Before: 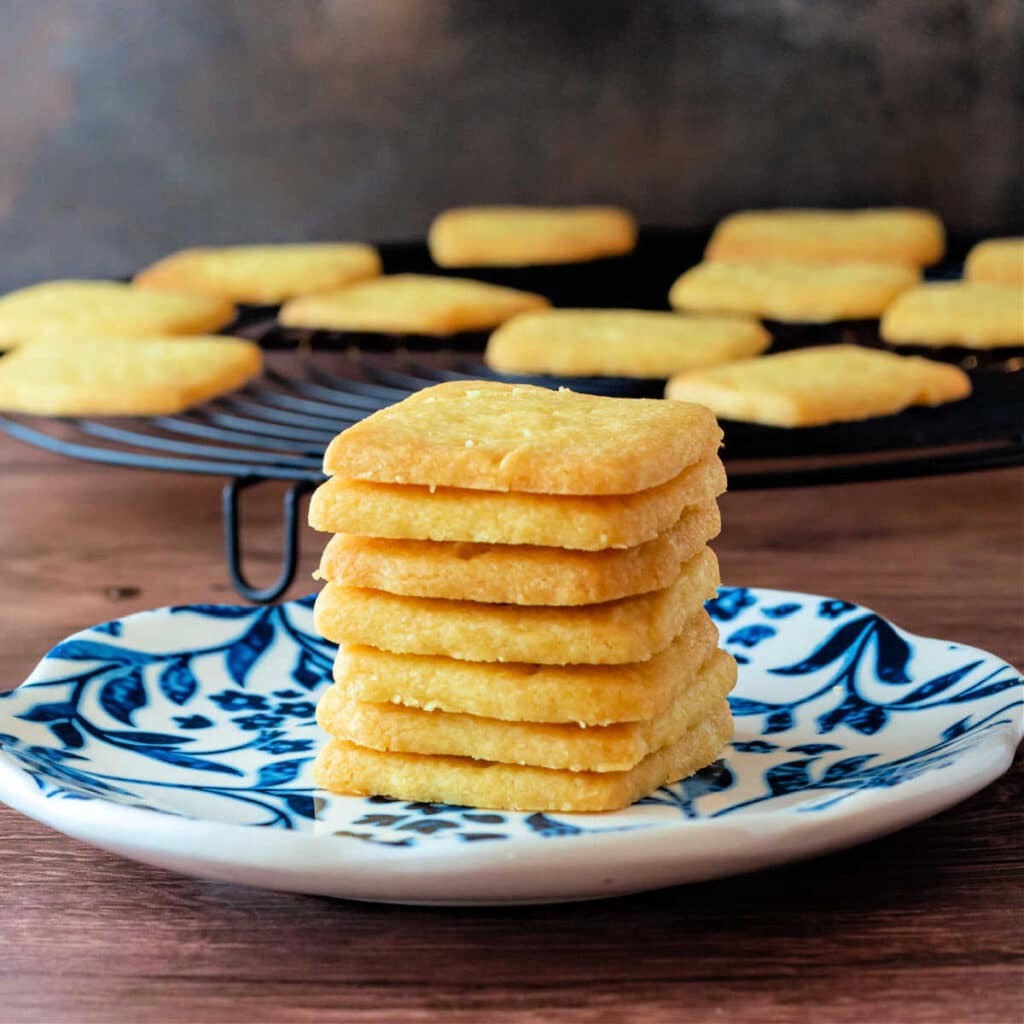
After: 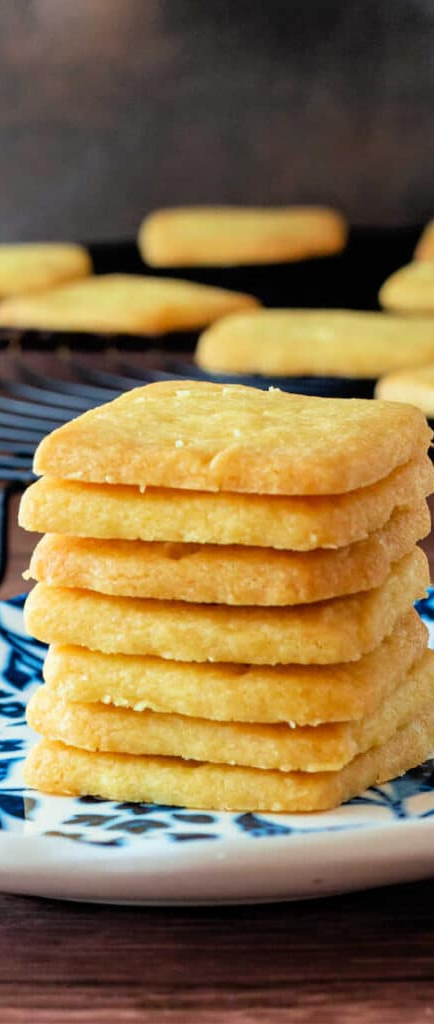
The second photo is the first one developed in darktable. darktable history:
crop: left 28.355%, right 29.228%
